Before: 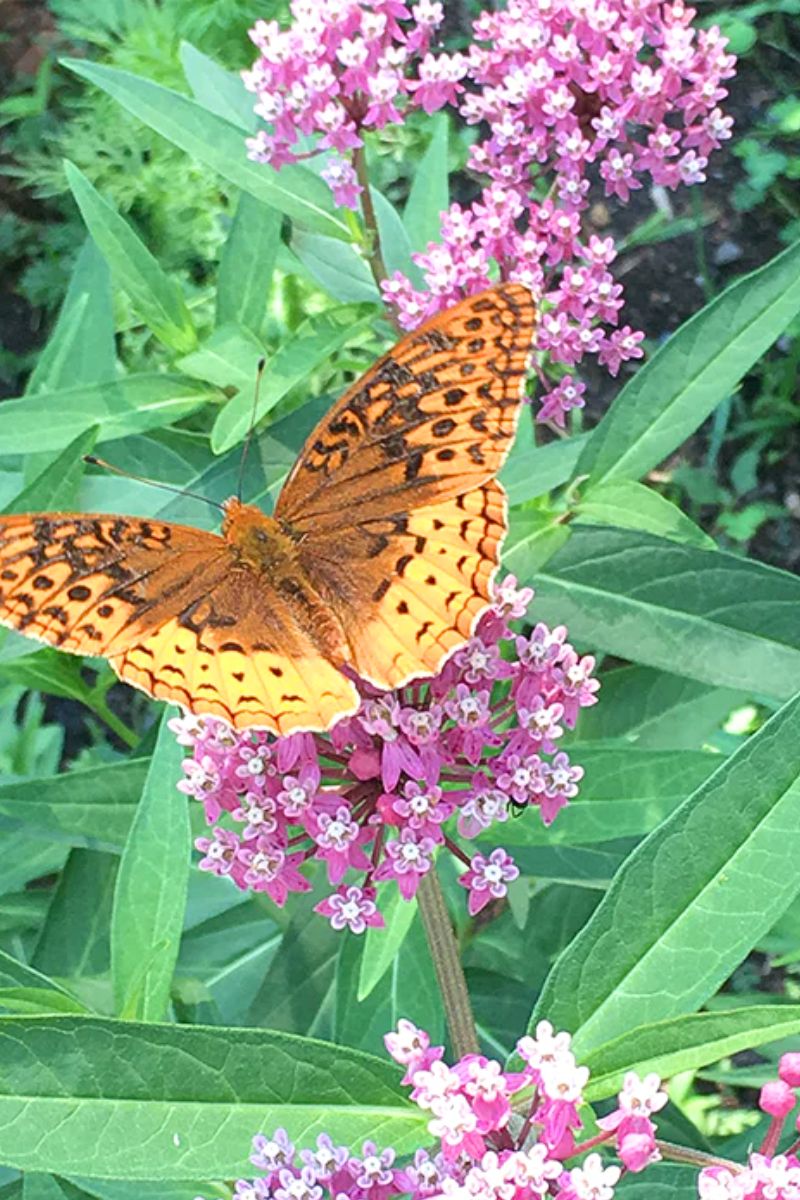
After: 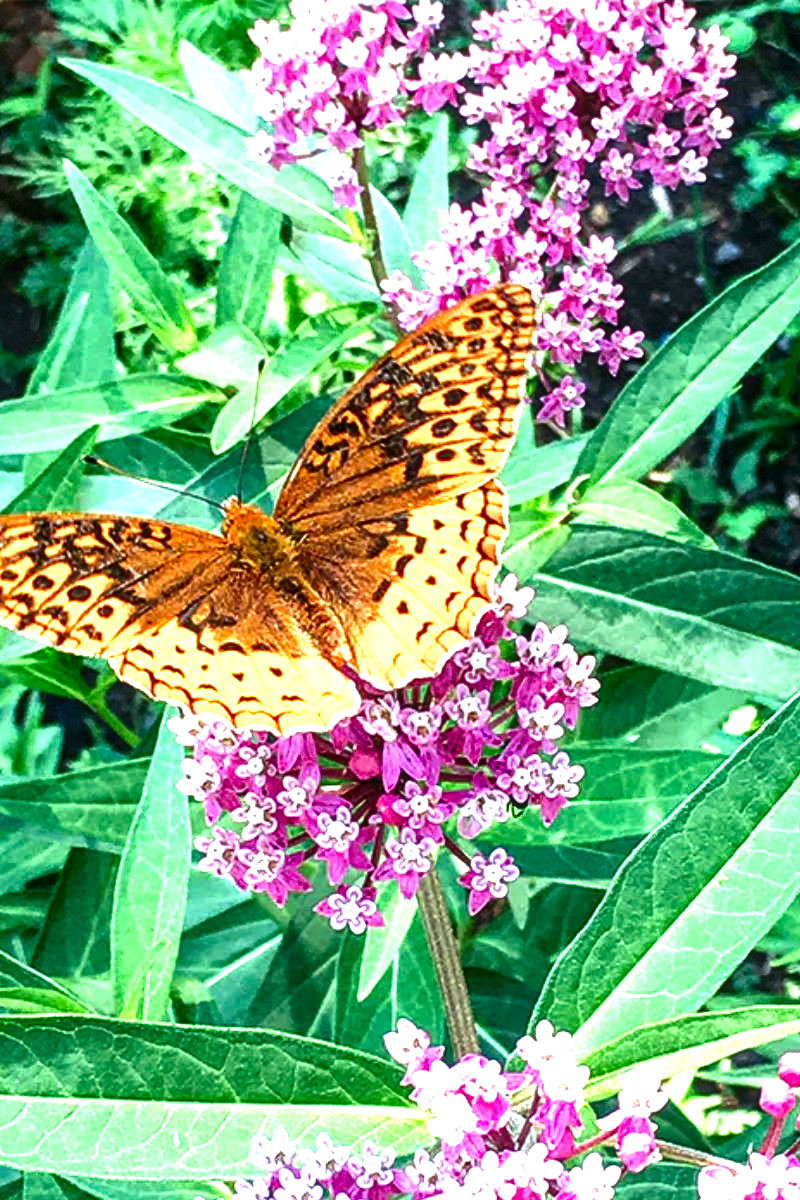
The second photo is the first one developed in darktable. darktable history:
contrast brightness saturation: contrast 0.09, brightness -0.59, saturation 0.17
local contrast: detail 130%
levels: levels [0.016, 0.492, 0.969]
exposure: black level correction 0, exposure 0.9 EV, compensate exposure bias true, compensate highlight preservation false
